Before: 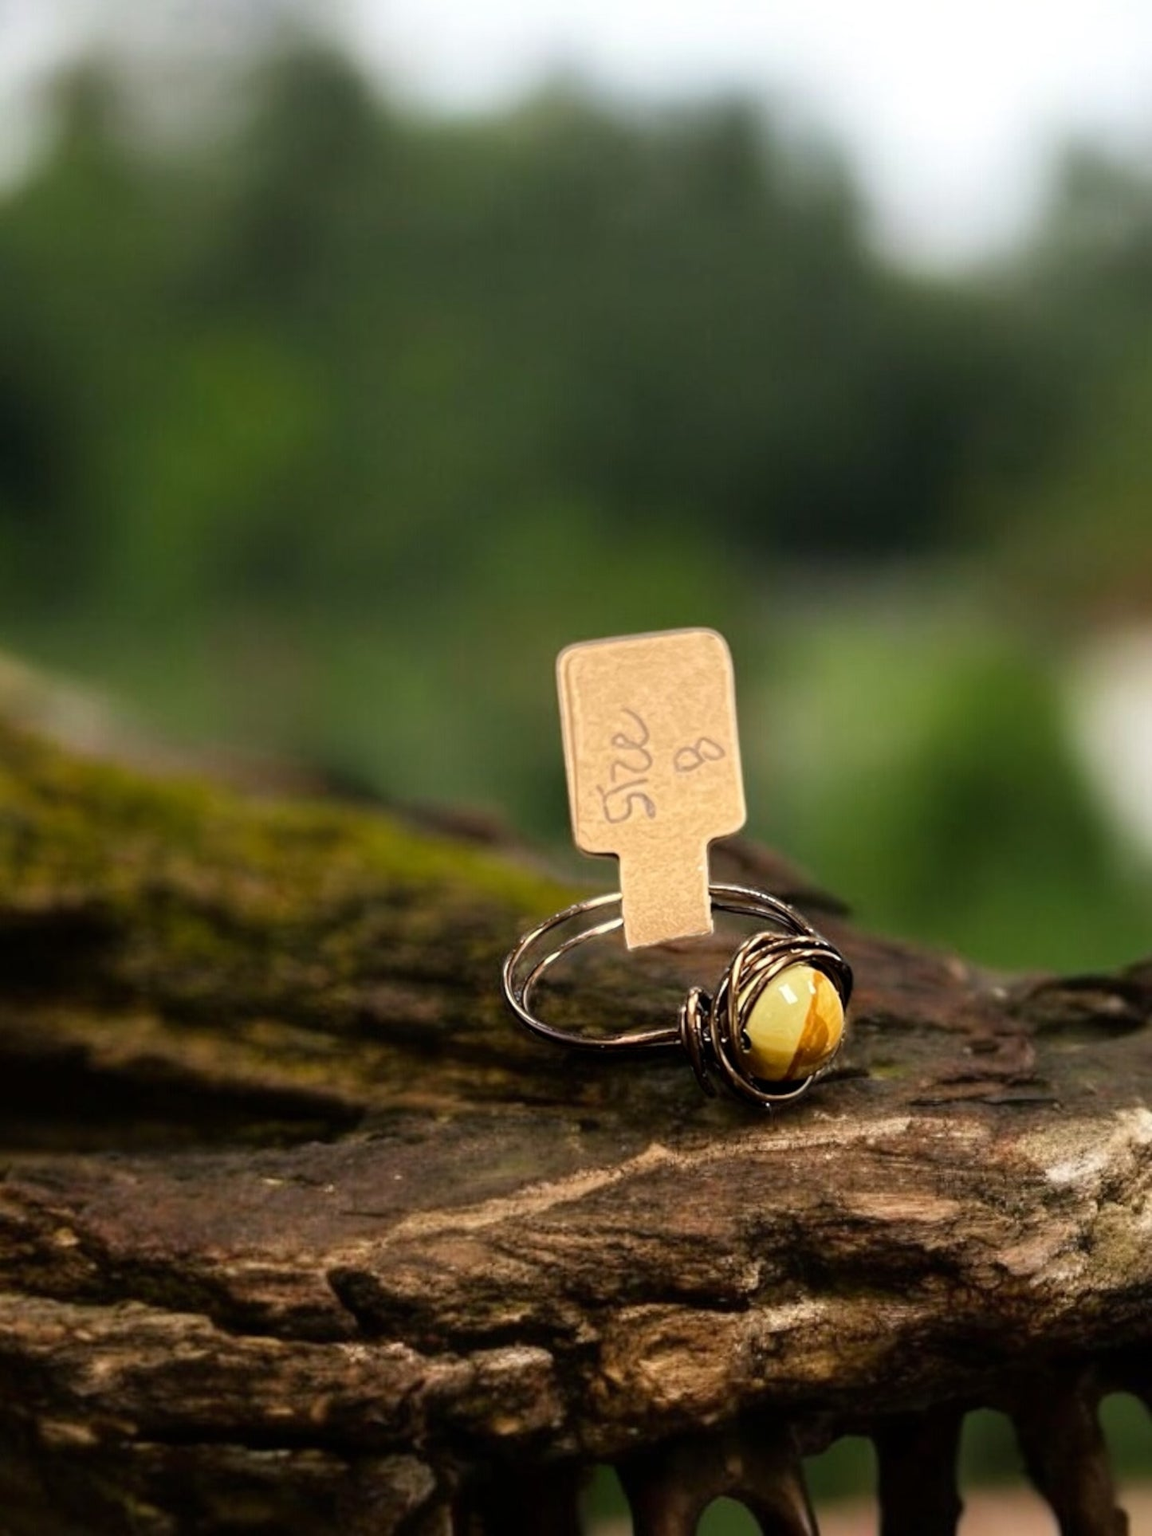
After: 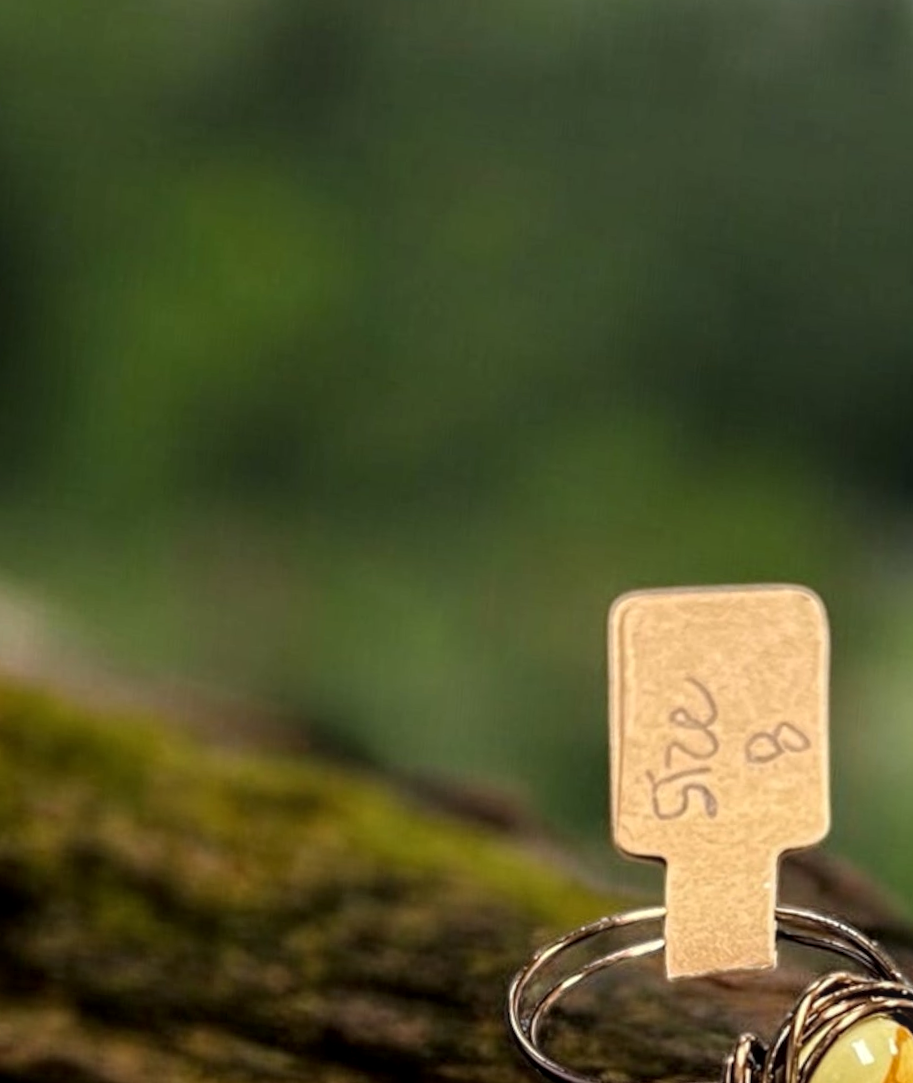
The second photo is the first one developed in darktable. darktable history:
local contrast: on, module defaults
crop and rotate: angle -4.99°, left 2.122%, top 6.945%, right 27.566%, bottom 30.519%
